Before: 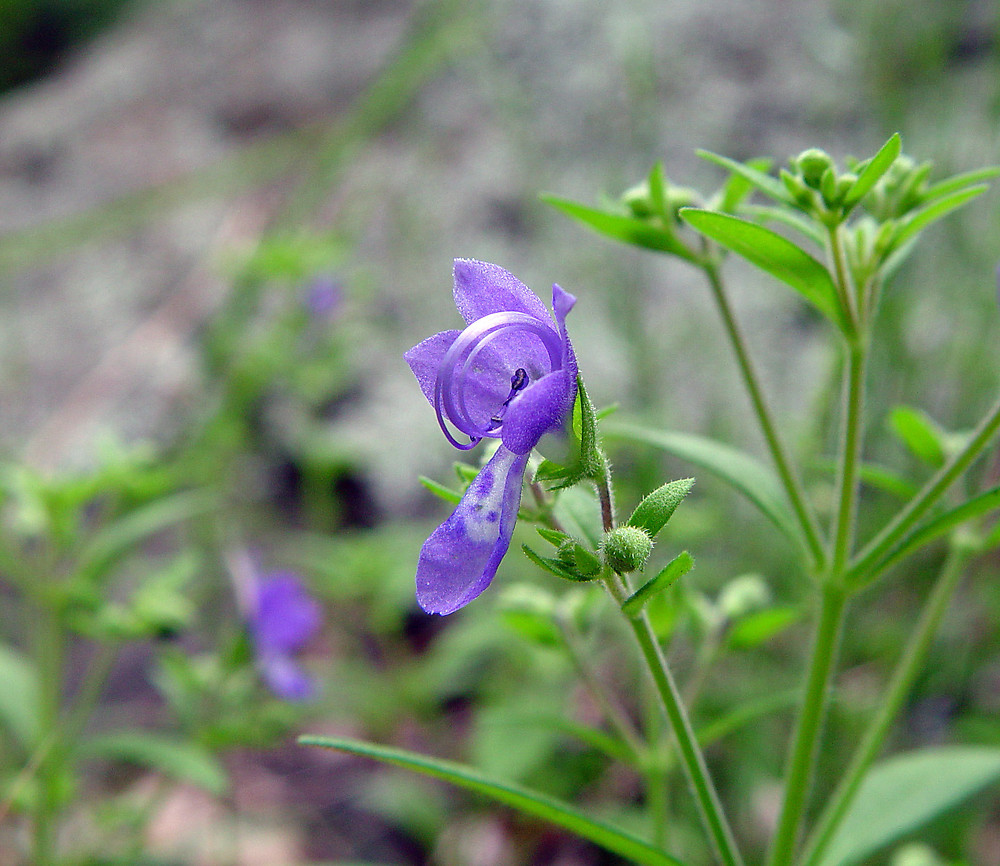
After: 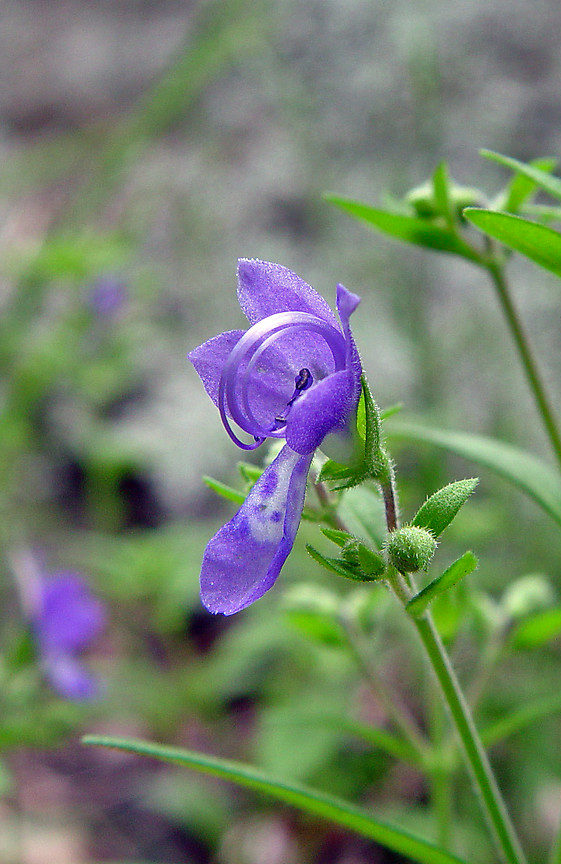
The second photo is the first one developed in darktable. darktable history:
rgb curve: mode RGB, independent channels
crop: left 21.674%, right 22.086%
shadows and highlights: shadows 20.91, highlights -82.73, soften with gaussian
